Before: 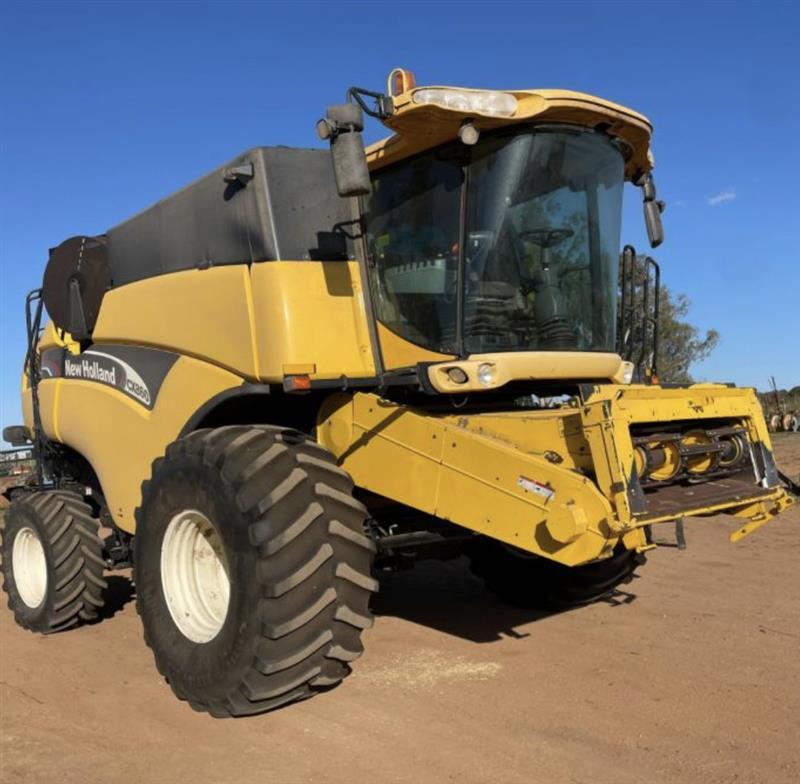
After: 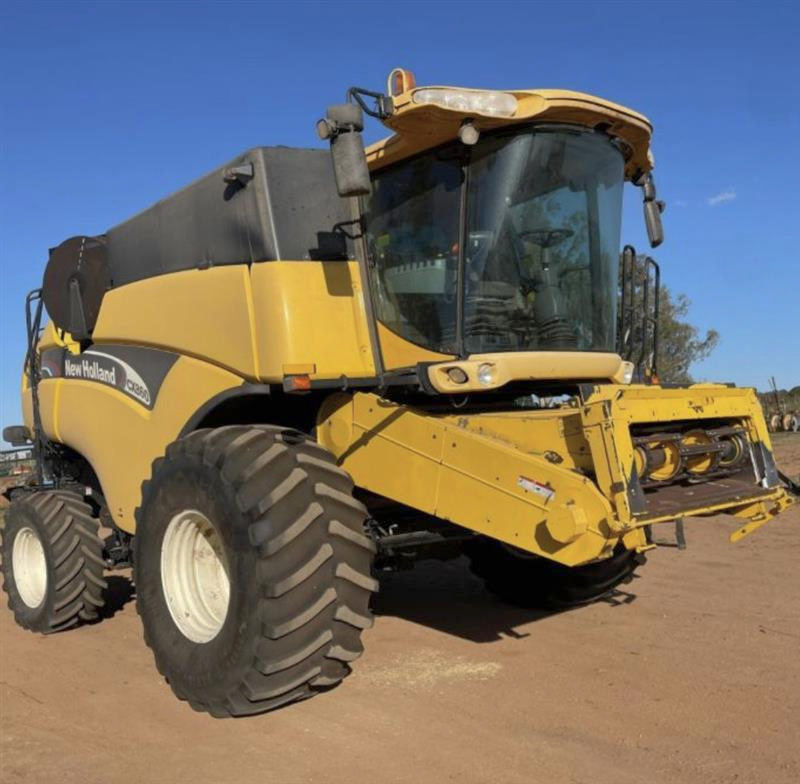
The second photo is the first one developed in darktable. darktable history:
shadows and highlights: on, module defaults
contrast brightness saturation: saturation -0.04
